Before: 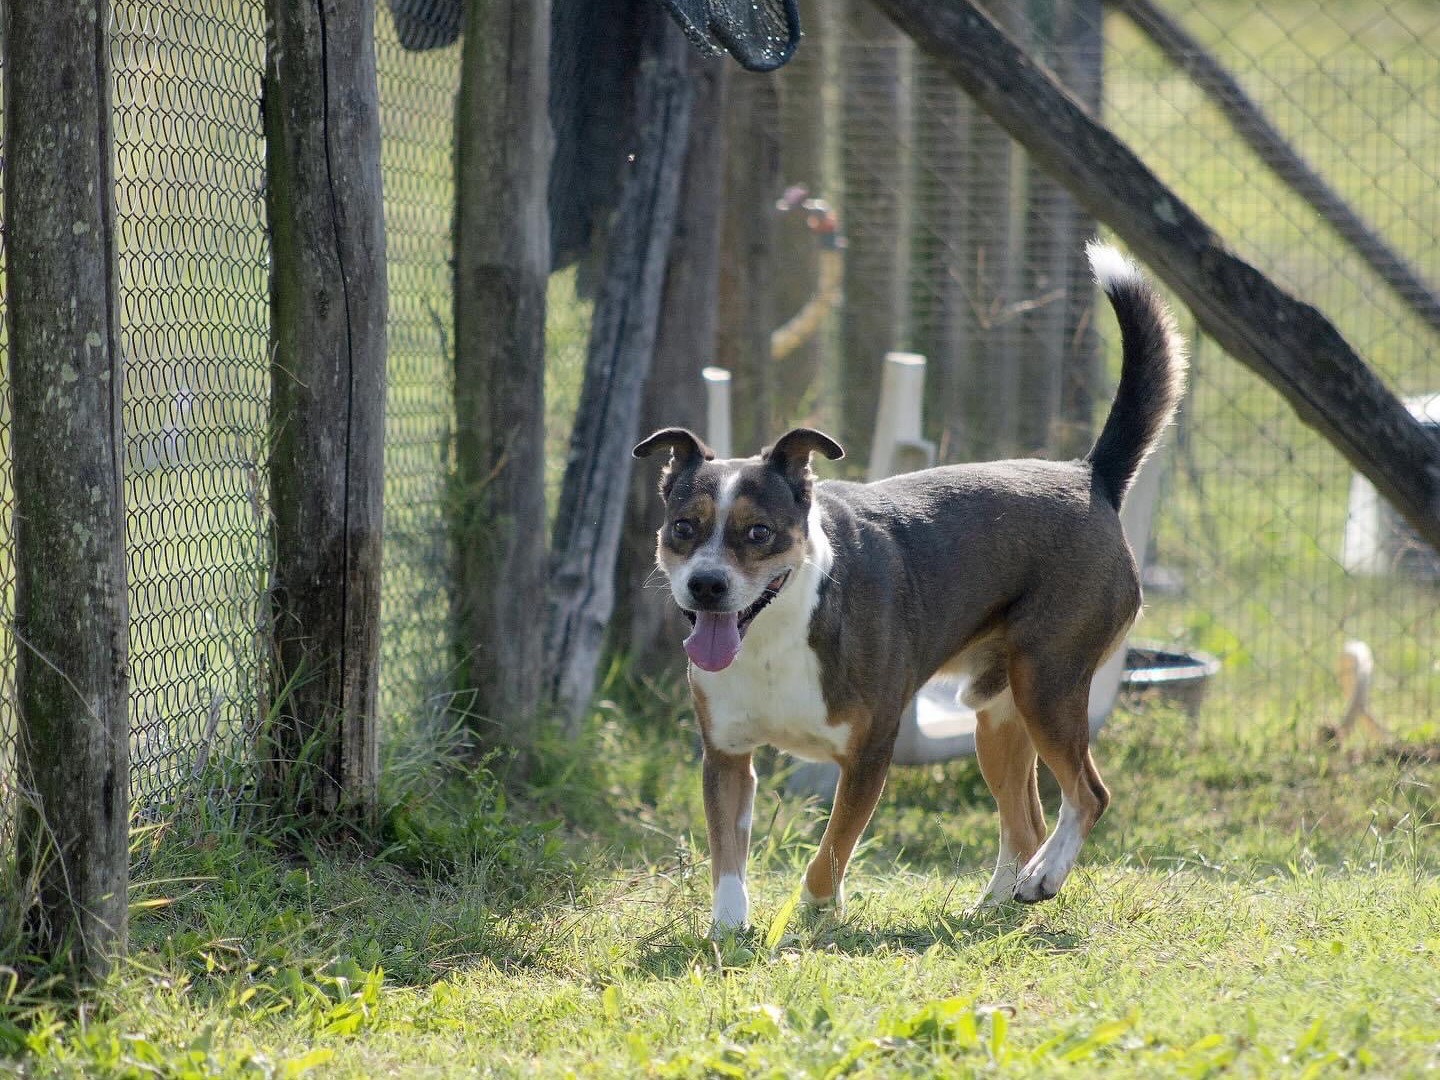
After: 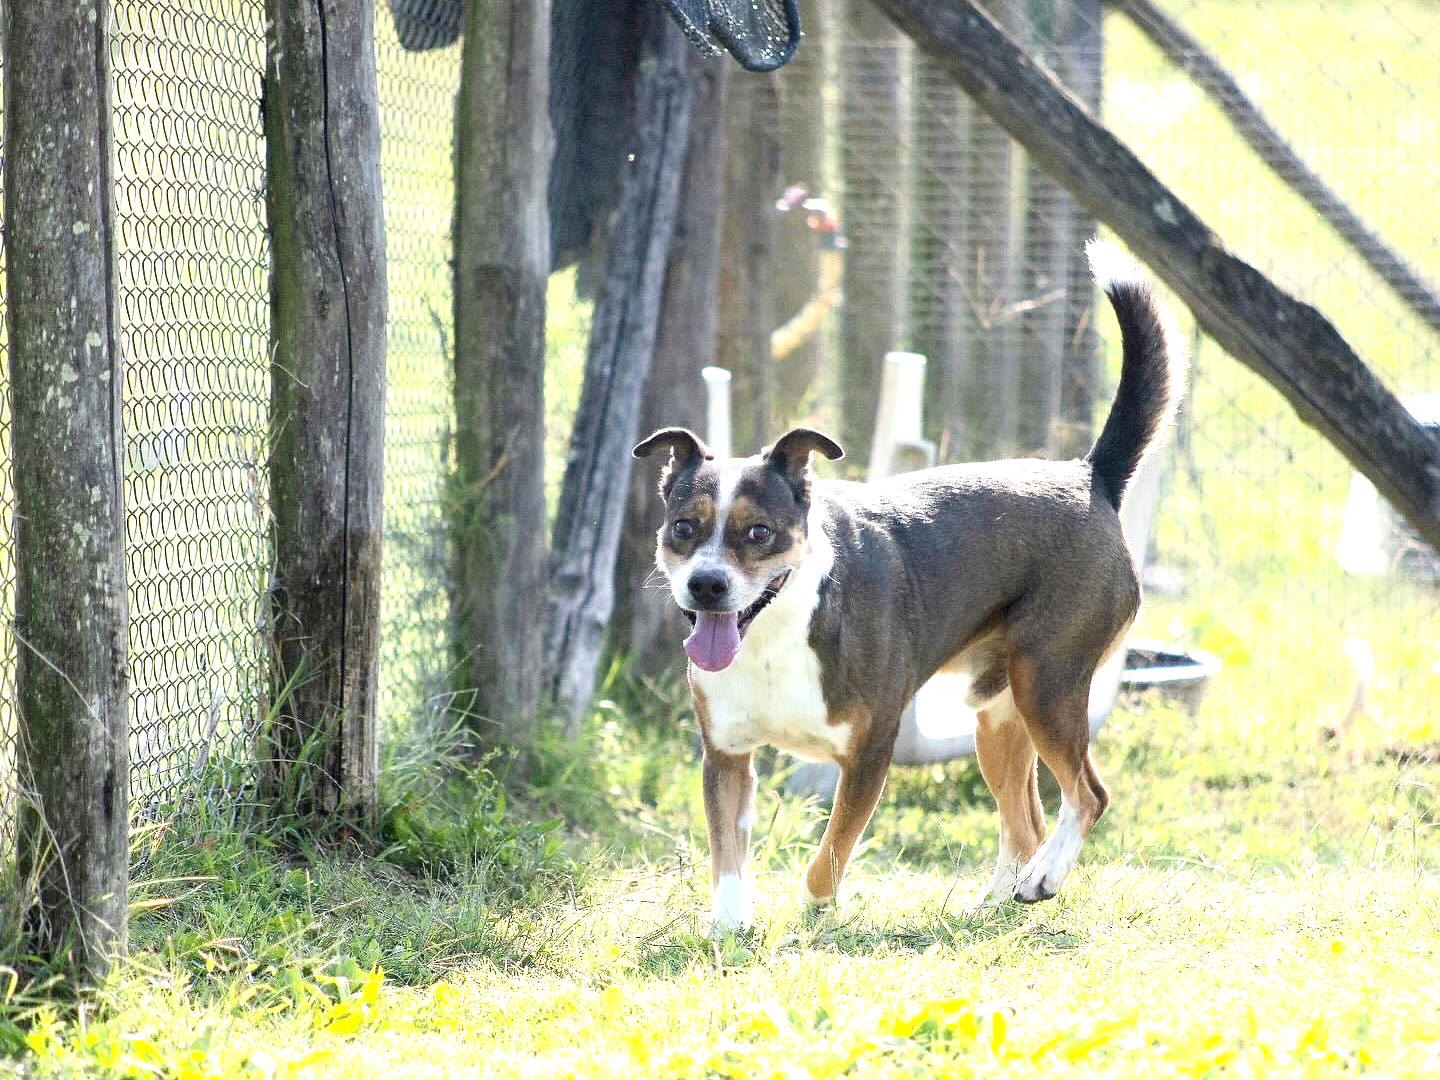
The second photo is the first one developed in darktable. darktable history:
exposure: black level correction 0, exposure 1.3 EV, compensate exposure bias true, compensate highlight preservation false
tone equalizer: on, module defaults
shadows and highlights: shadows 0, highlights 40
